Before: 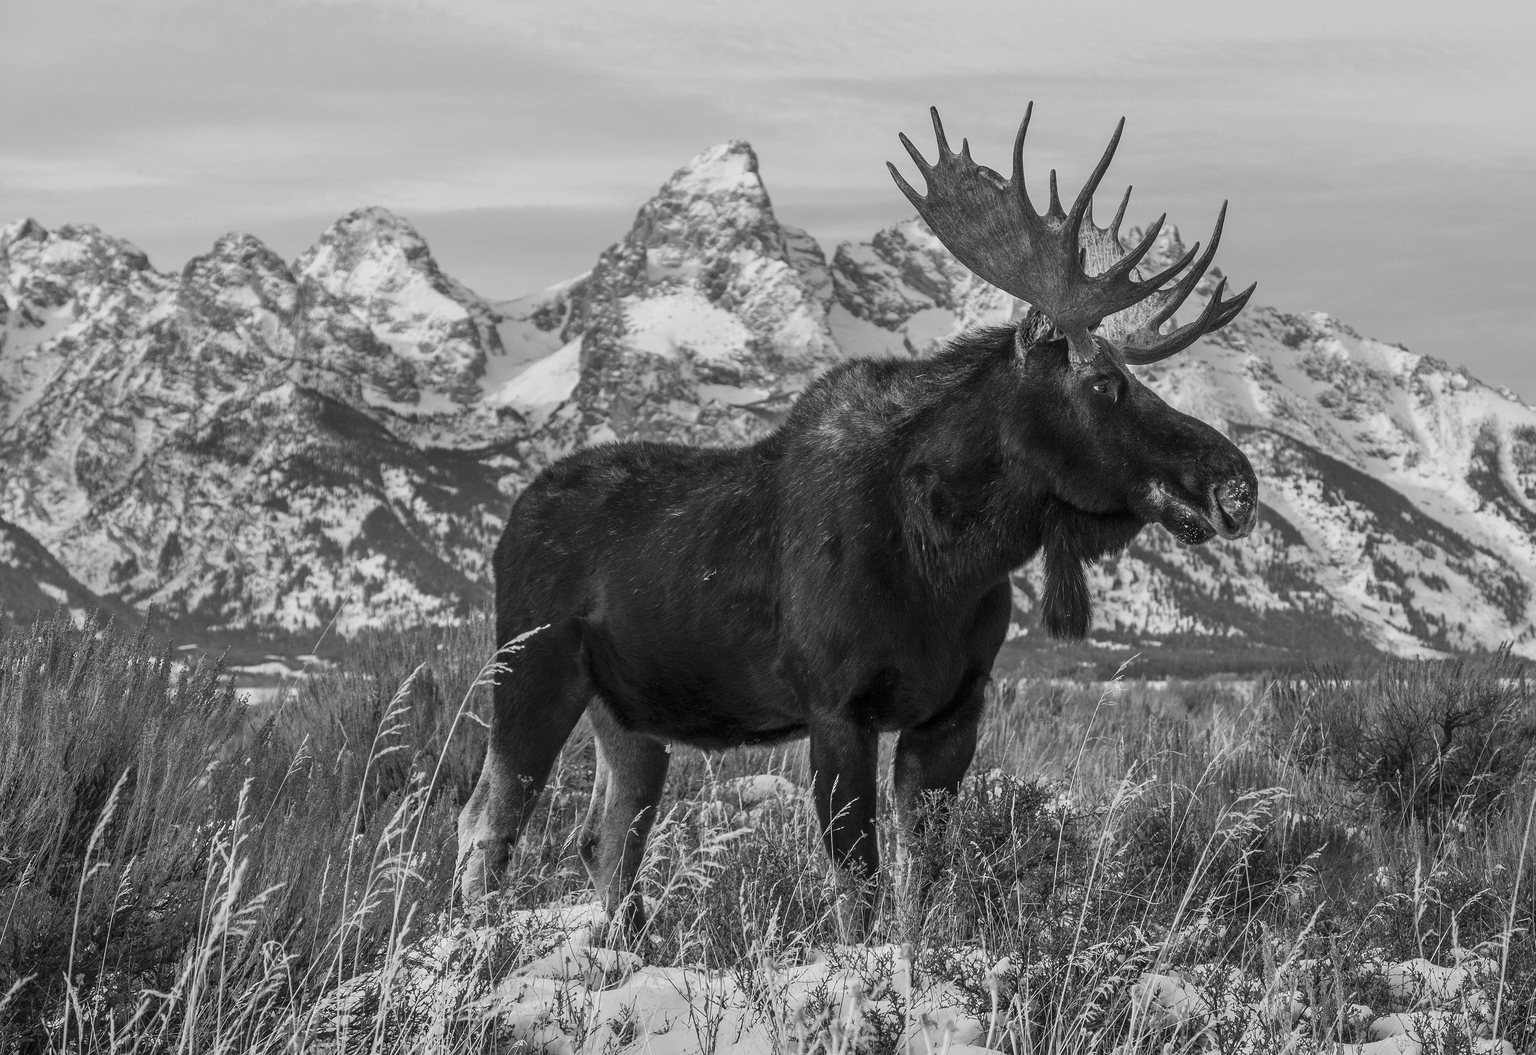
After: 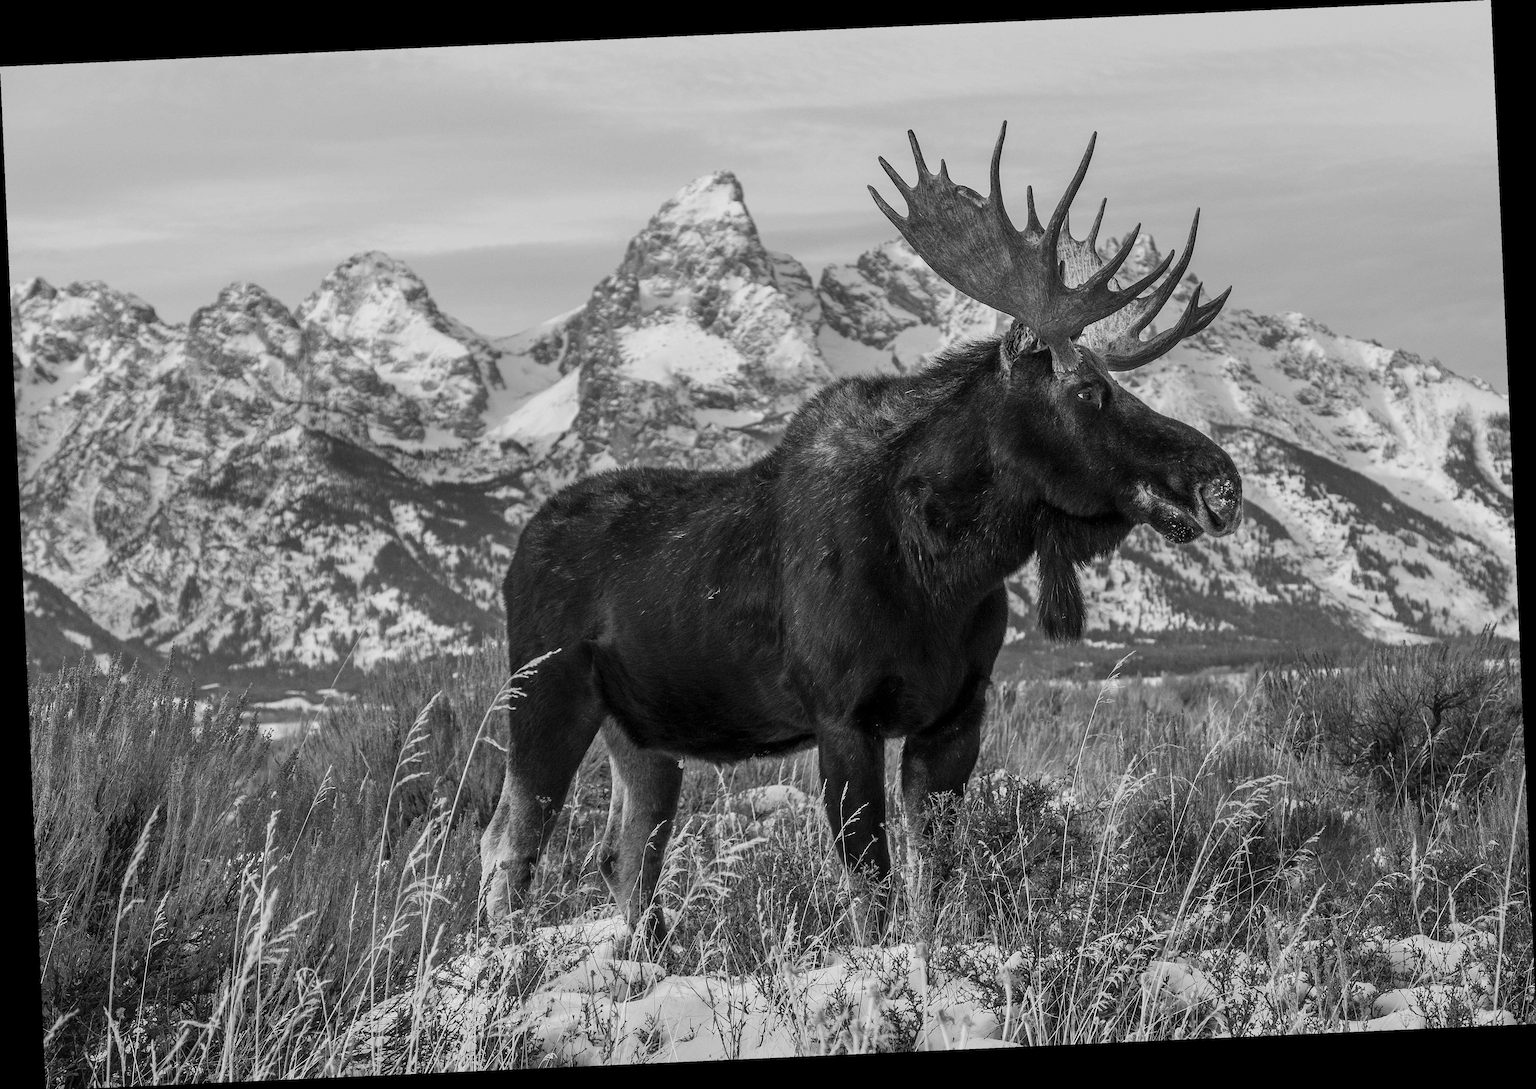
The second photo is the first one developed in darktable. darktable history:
rotate and perspective: rotation -2.56°, automatic cropping off
velvia: on, module defaults
